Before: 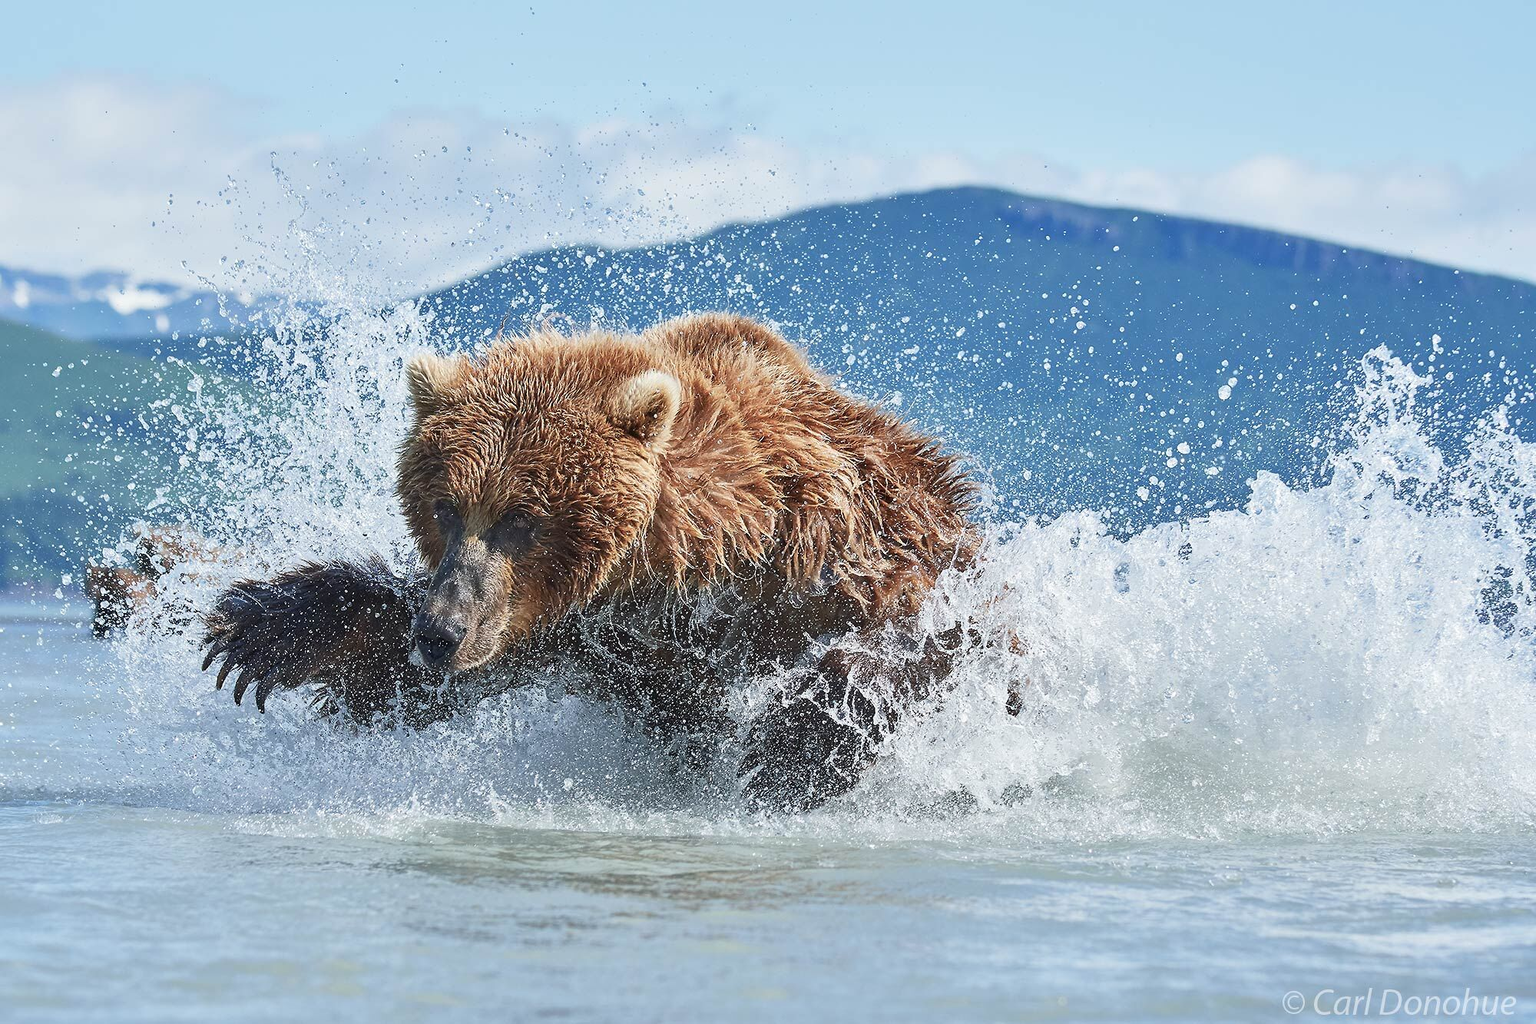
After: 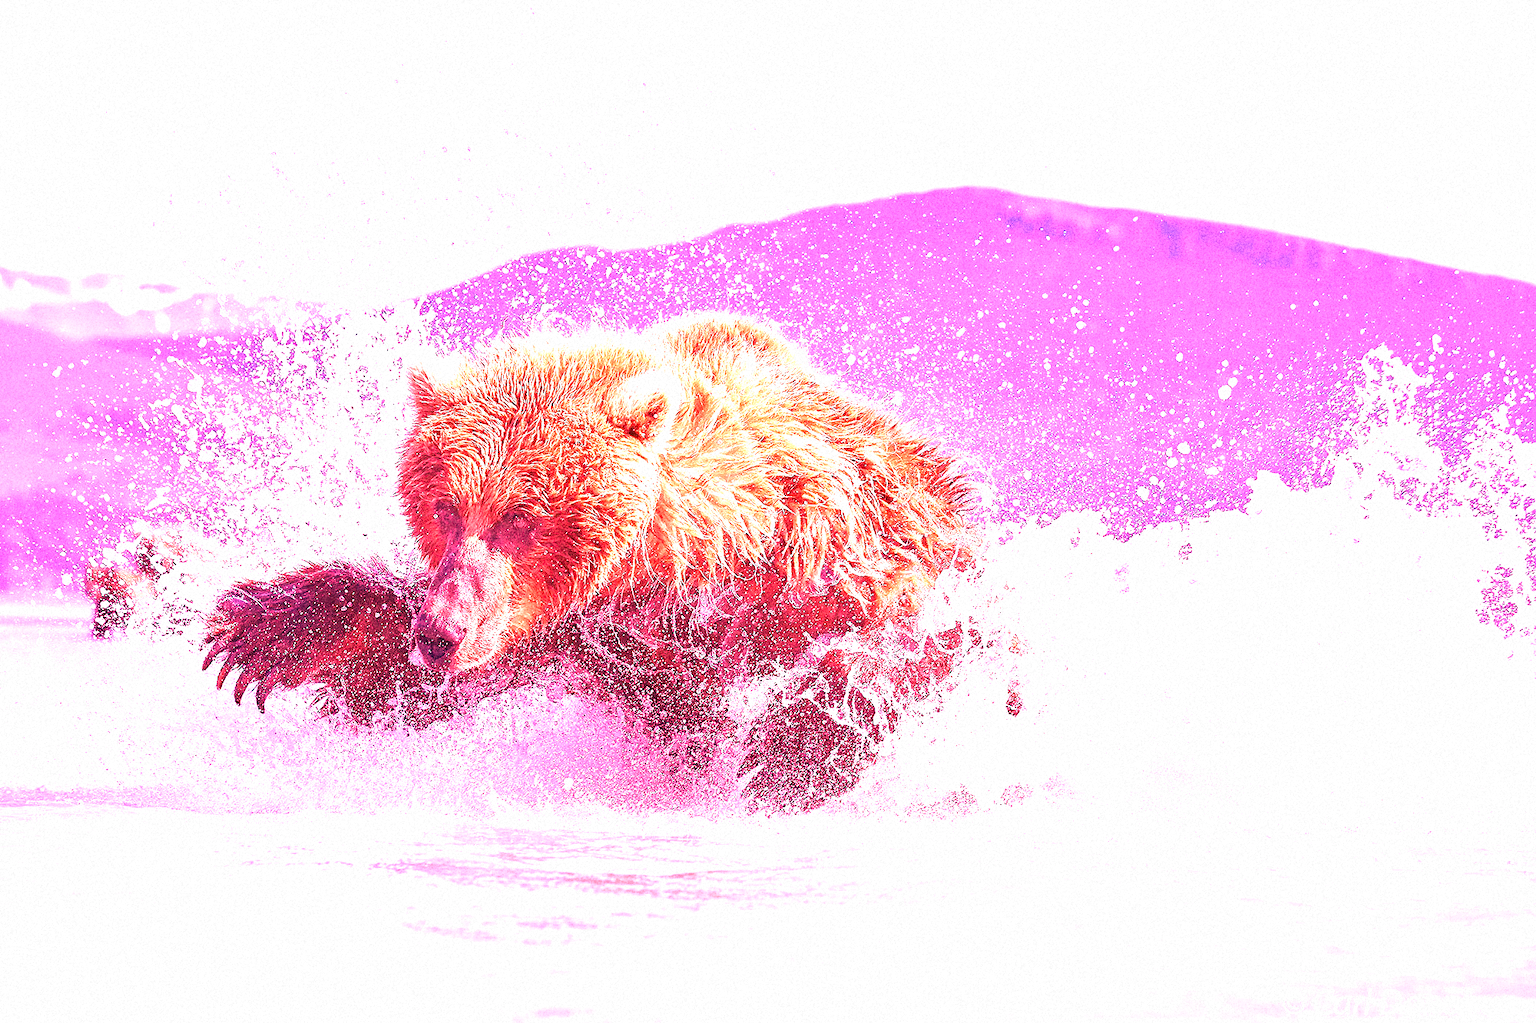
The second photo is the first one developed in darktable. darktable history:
velvia: strength 45%
white balance: red 4.26, blue 1.802
grain: coarseness 14.49 ISO, strength 48.04%, mid-tones bias 35%
haze removal: strength 0.29, distance 0.25, compatibility mode true, adaptive false
